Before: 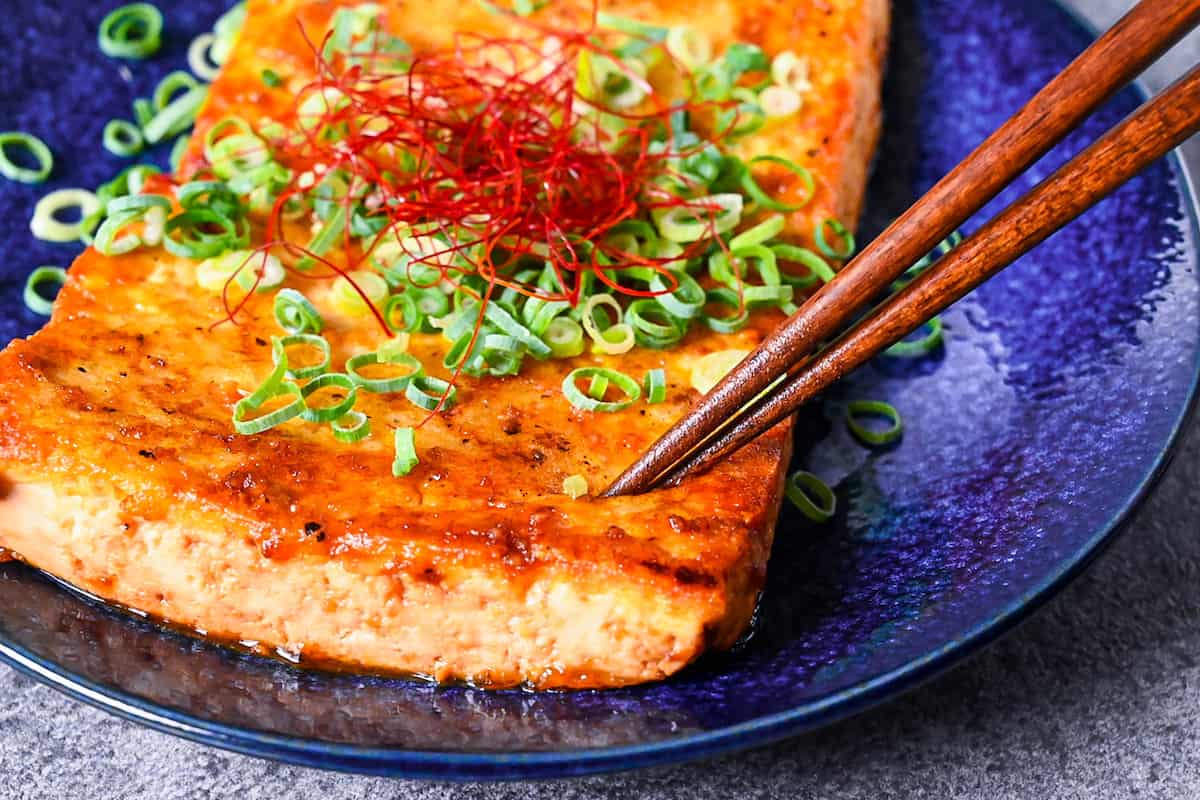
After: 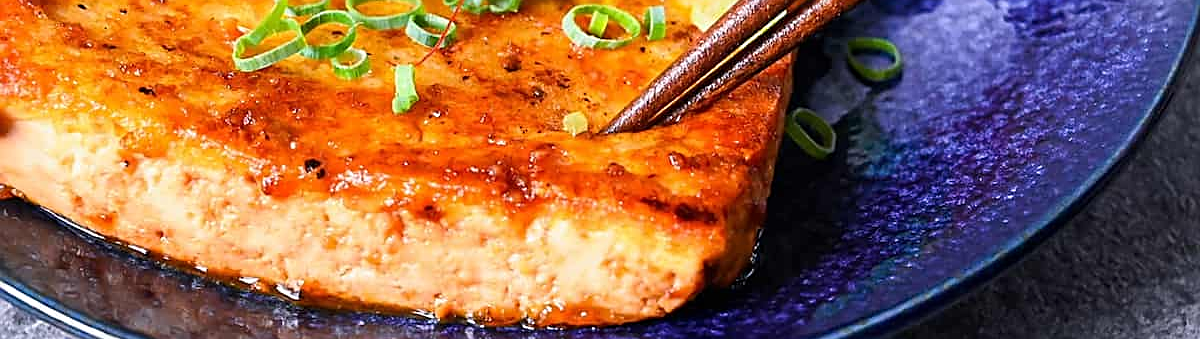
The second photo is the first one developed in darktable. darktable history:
sharpen: on, module defaults
crop: top 45.408%, bottom 12.19%
